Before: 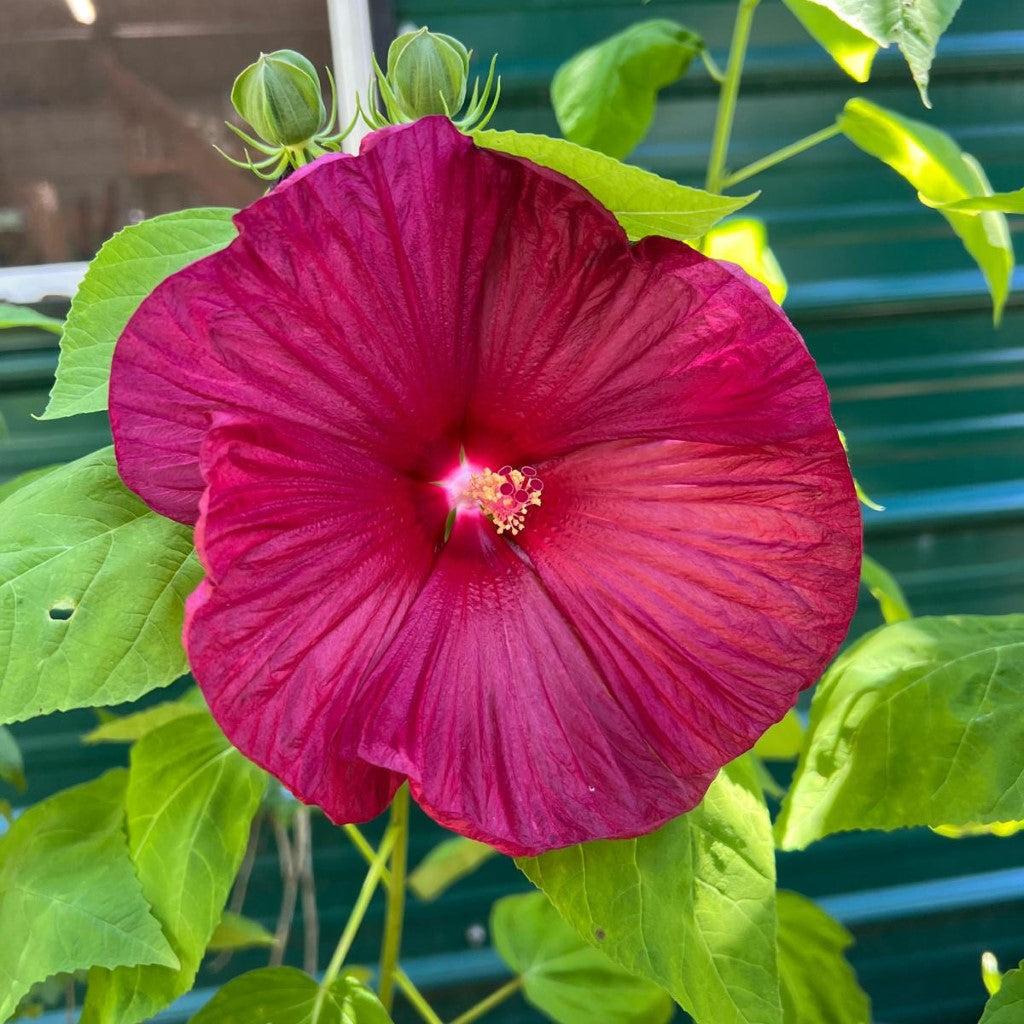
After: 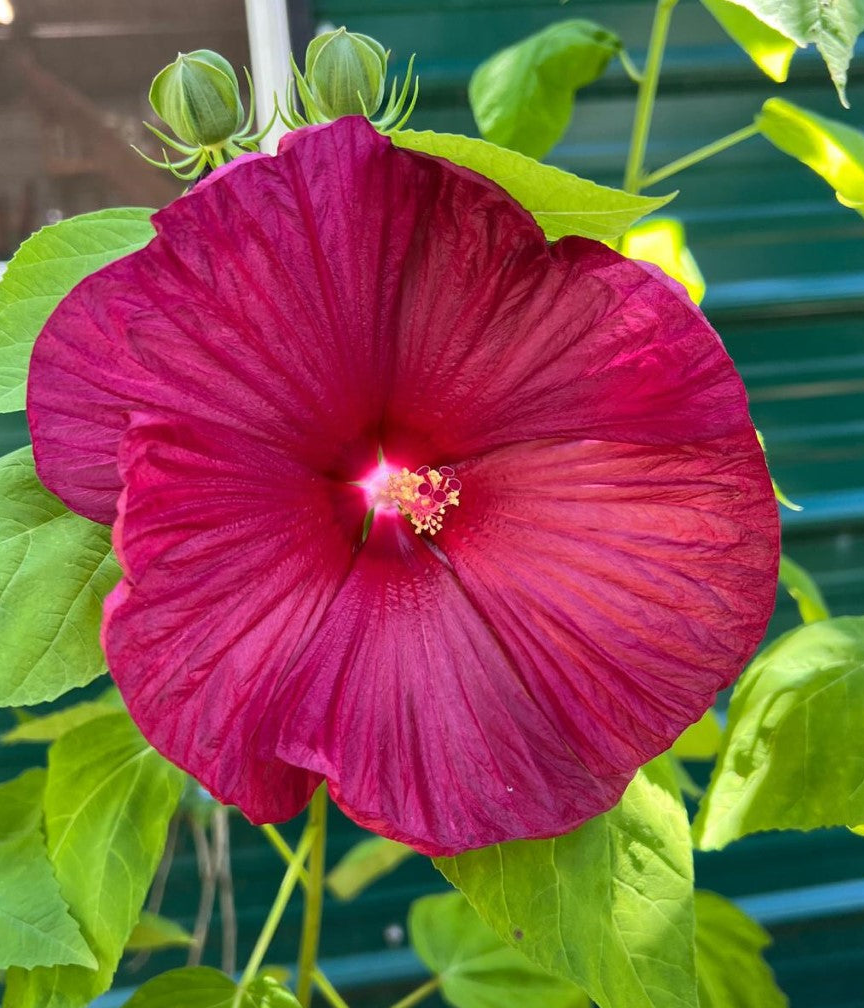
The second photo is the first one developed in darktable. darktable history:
crop: left 8.026%, right 7.374%
shadows and highlights: shadows 20.55, highlights -20.99, soften with gaussian
